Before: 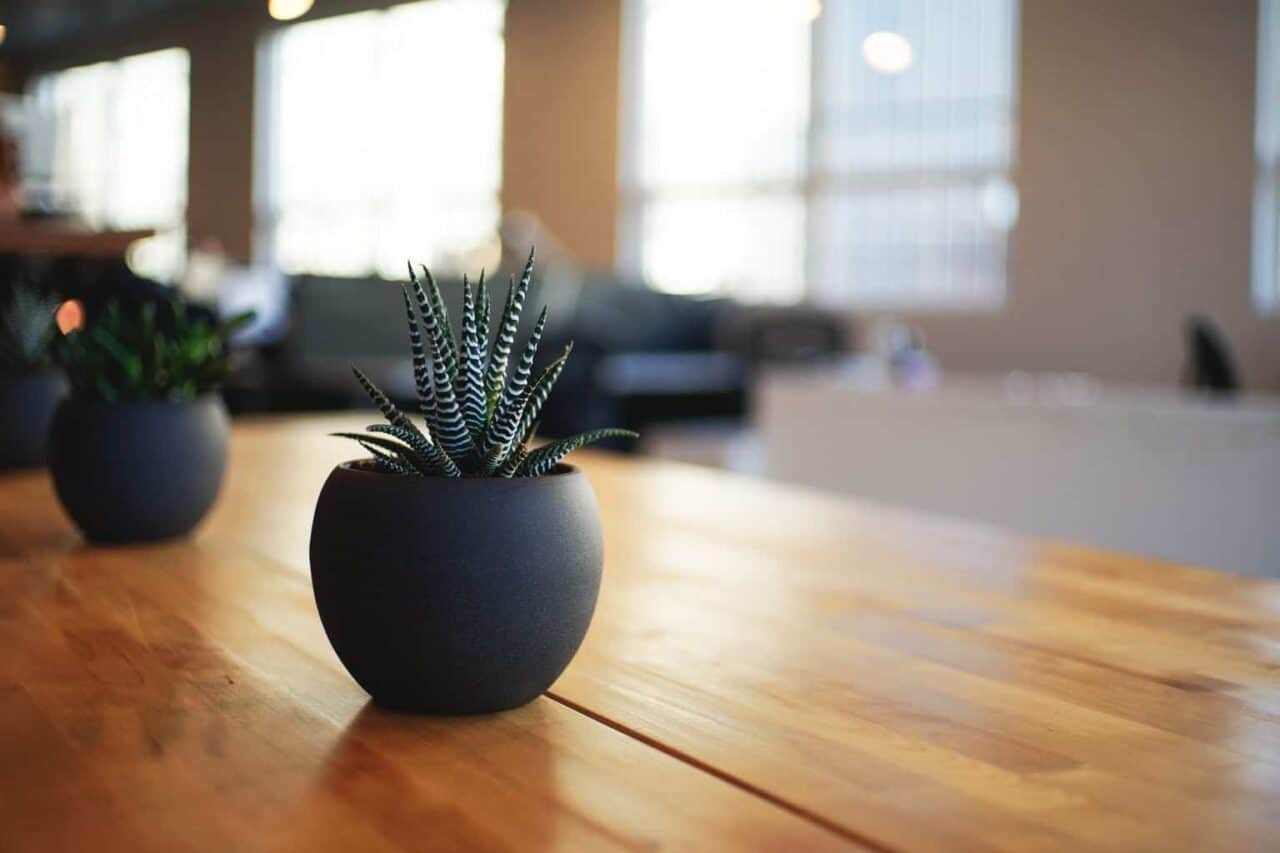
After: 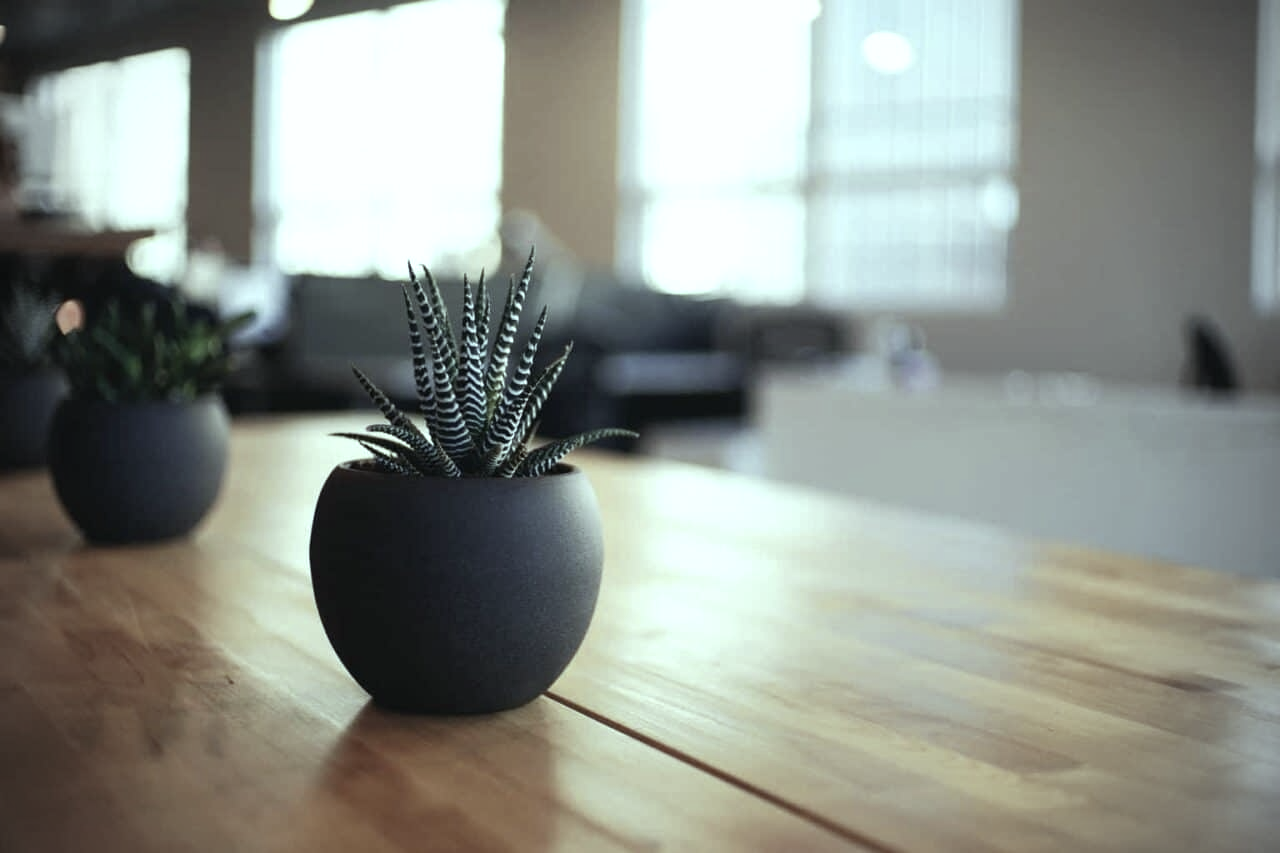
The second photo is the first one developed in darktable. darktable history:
color correction: saturation 0.5
vignetting: fall-off start 79.88%
color balance: mode lift, gamma, gain (sRGB), lift [0.997, 0.979, 1.021, 1.011], gamma [1, 1.084, 0.916, 0.998], gain [1, 0.87, 1.13, 1.101], contrast 4.55%, contrast fulcrum 38.24%, output saturation 104.09%
